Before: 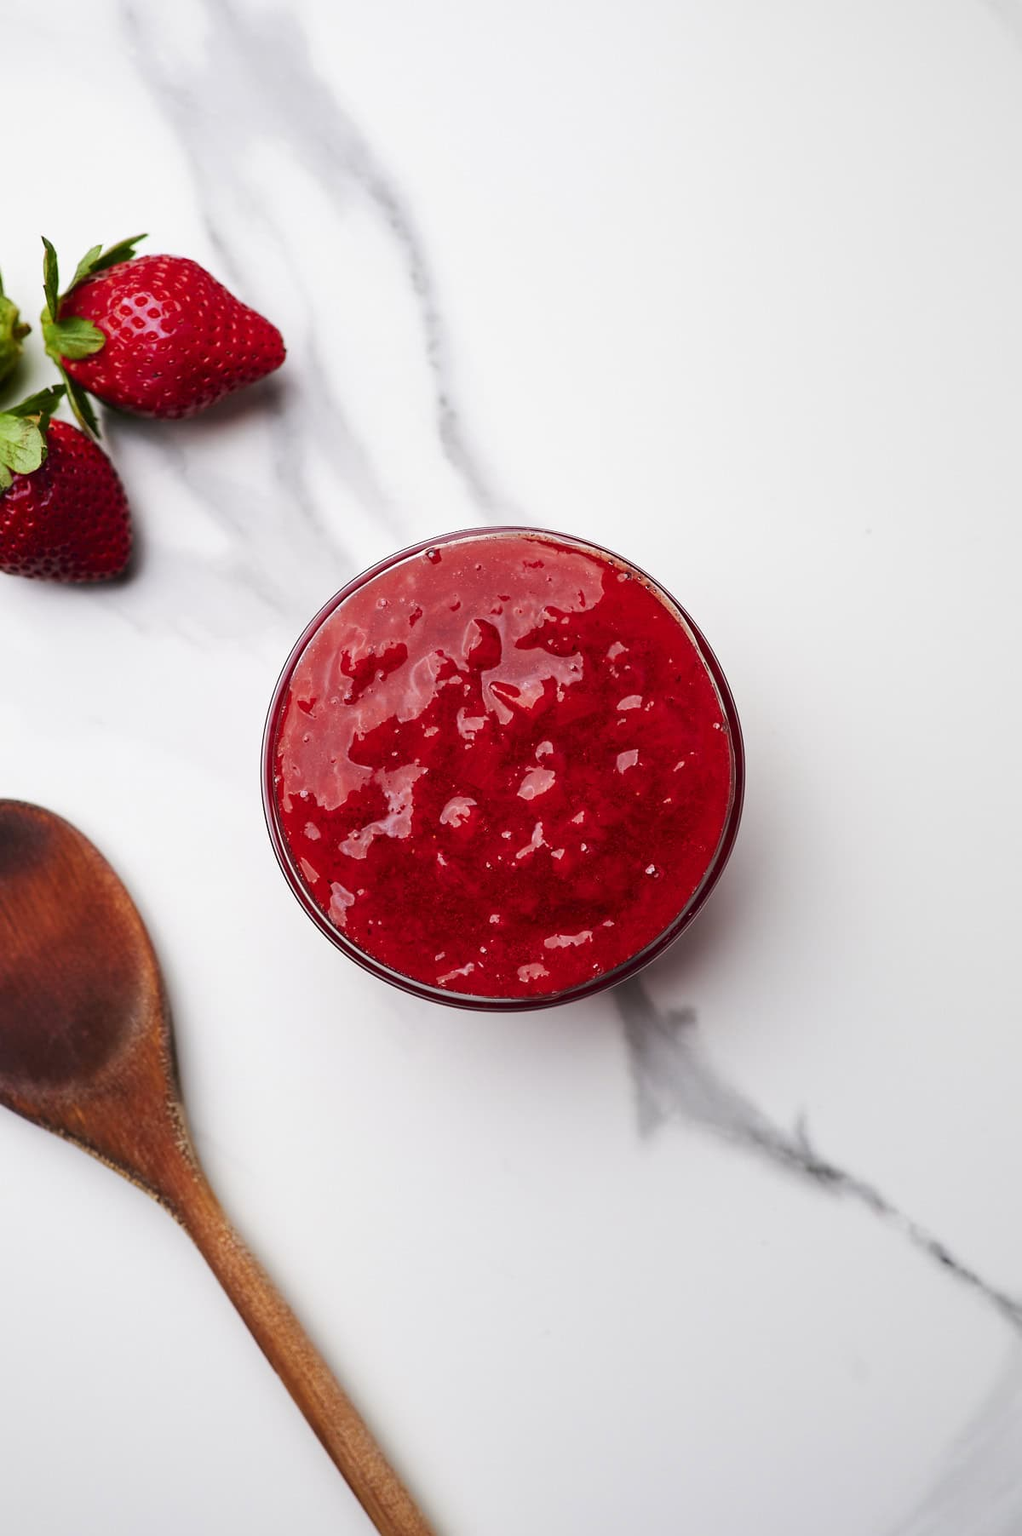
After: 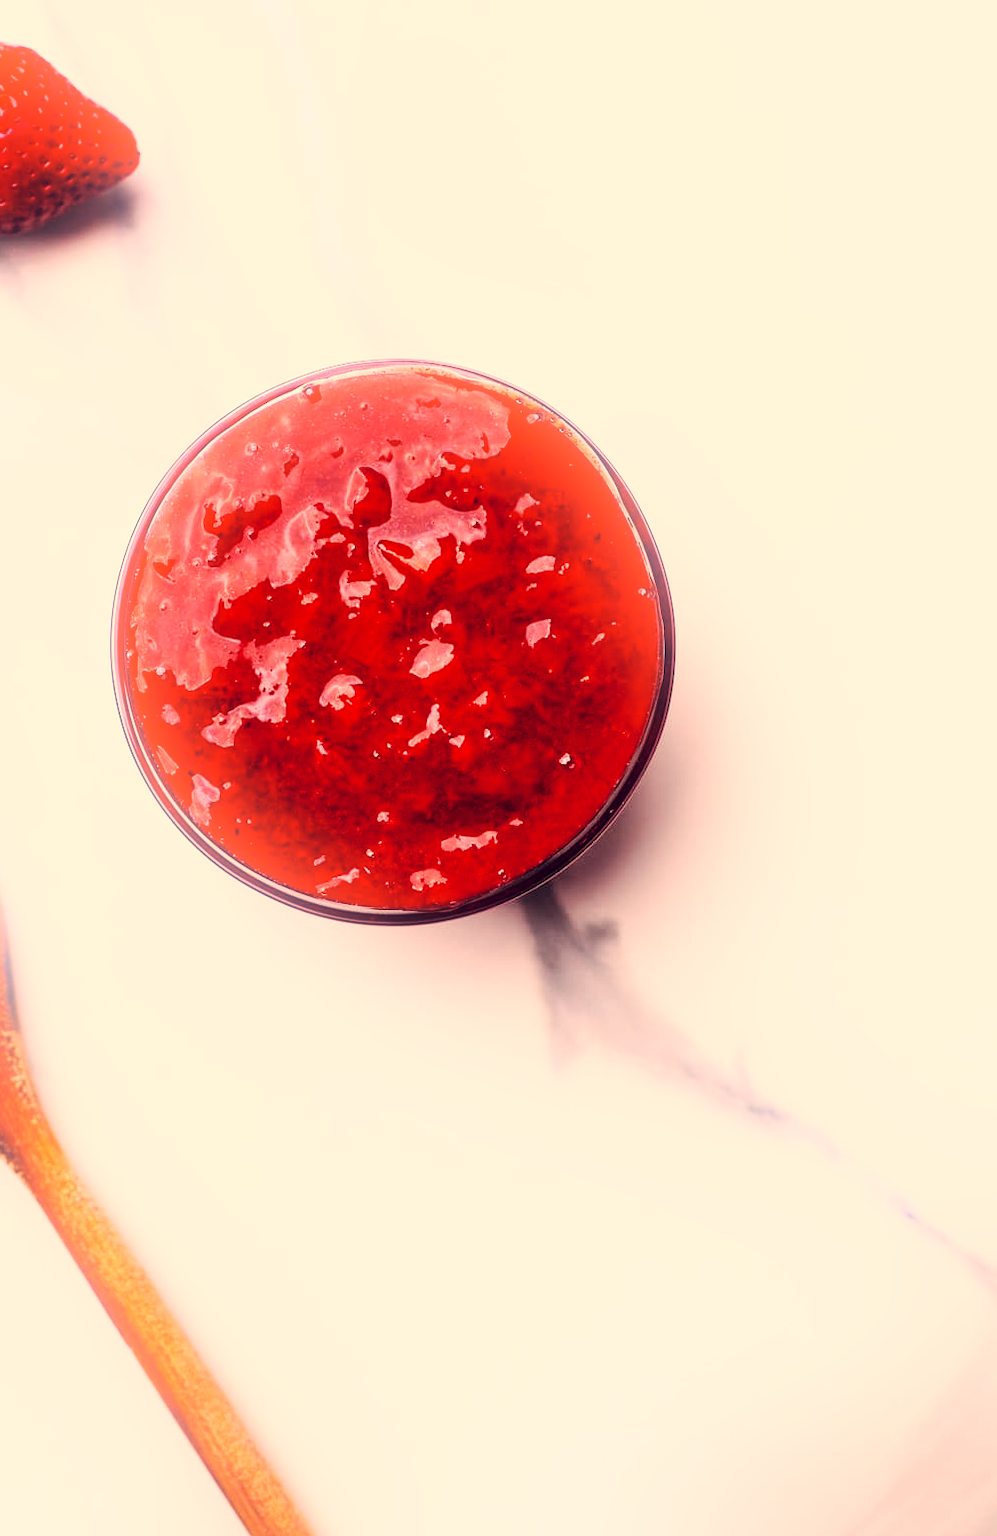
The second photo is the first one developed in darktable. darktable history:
crop: left 16.315%, top 14.246%
base curve: curves: ch0 [(0, 0) (0.032, 0.025) (0.121, 0.166) (0.206, 0.329) (0.605, 0.79) (1, 1)], preserve colors none
color balance: contrast 6.48%, output saturation 113.3%
local contrast: highlights 100%, shadows 100%, detail 131%, midtone range 0.2
color correction: highlights a* 19.59, highlights b* 27.49, shadows a* 3.46, shadows b* -17.28, saturation 0.73
bloom: size 13.65%, threshold 98.39%, strength 4.82%
